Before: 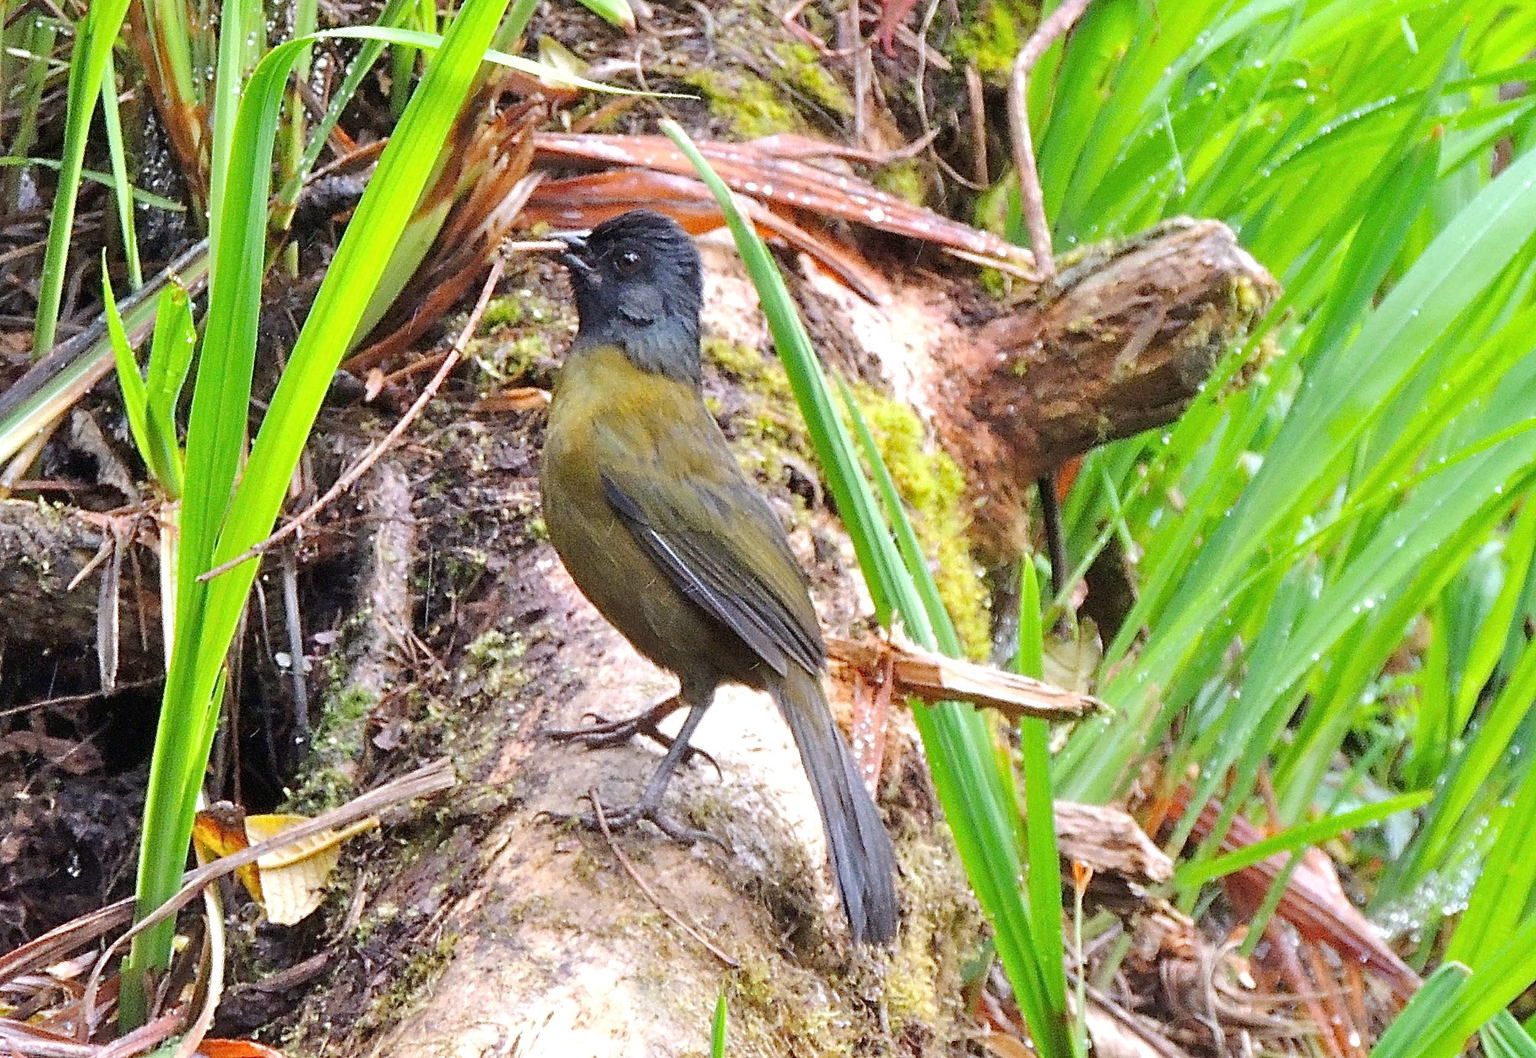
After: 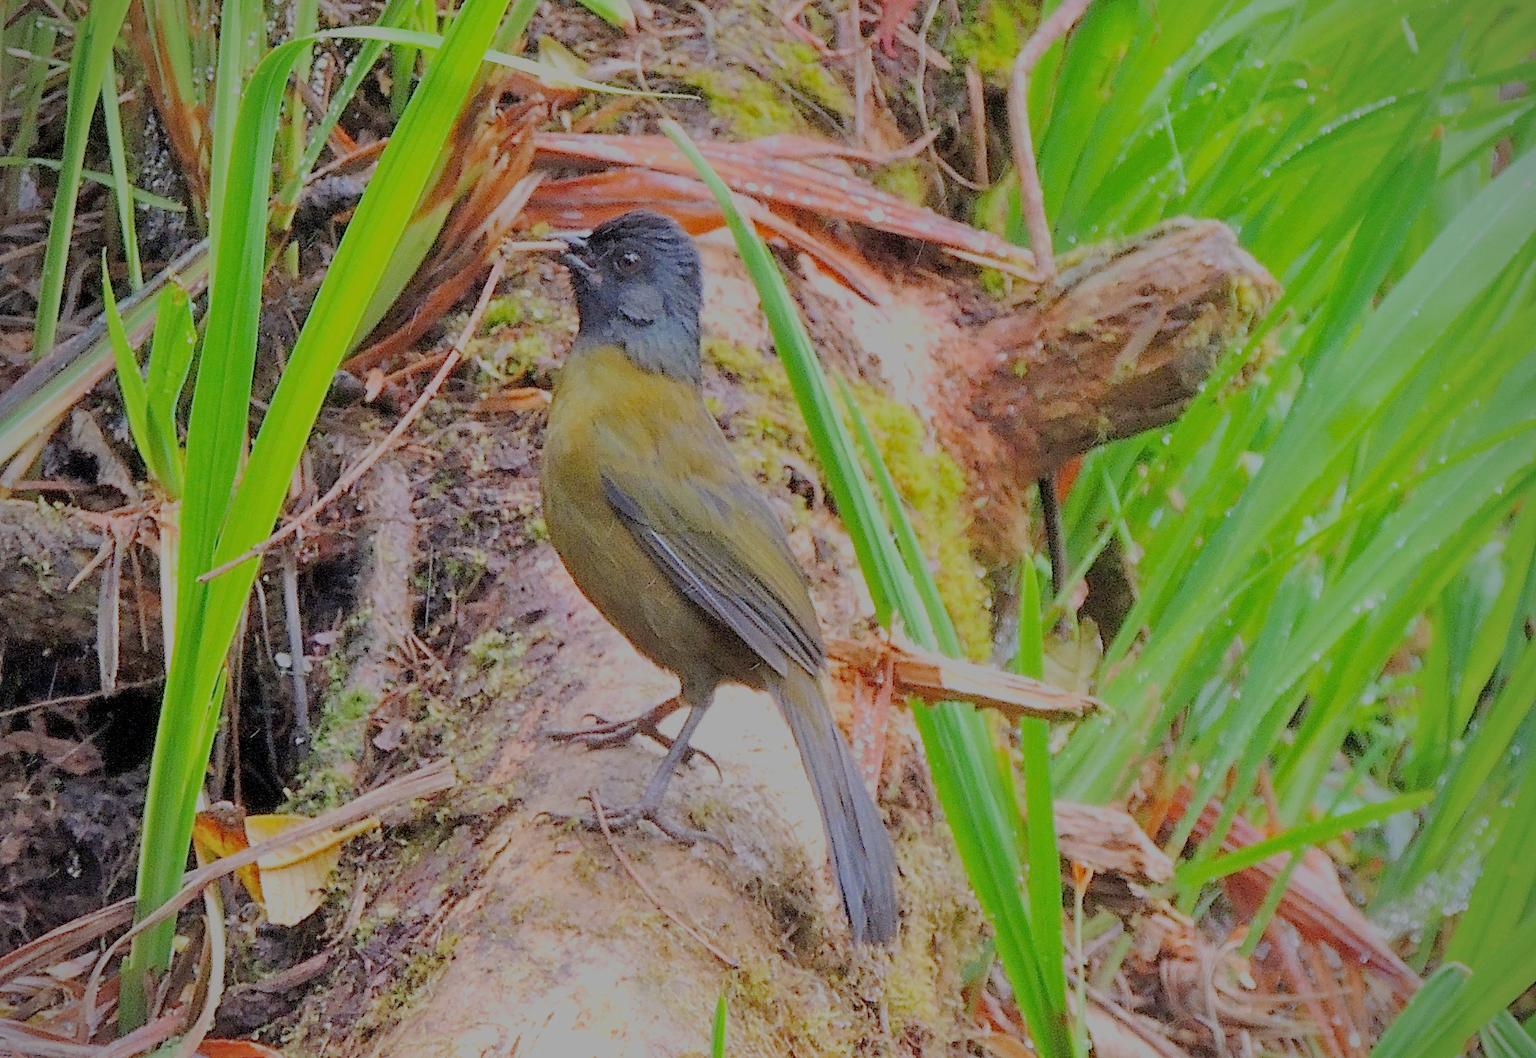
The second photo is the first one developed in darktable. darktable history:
filmic rgb: black relative exposure -7.97 EV, white relative exposure 8.04 EV, target black luminance 0%, hardness 2.45, latitude 75.83%, contrast 0.546, shadows ↔ highlights balance 0.009%, add noise in highlights 0.001, color science v3 (2019), use custom middle-gray values true, contrast in highlights soft, enable highlight reconstruction true
vignetting: brightness -0.405, saturation -0.305, unbound false
